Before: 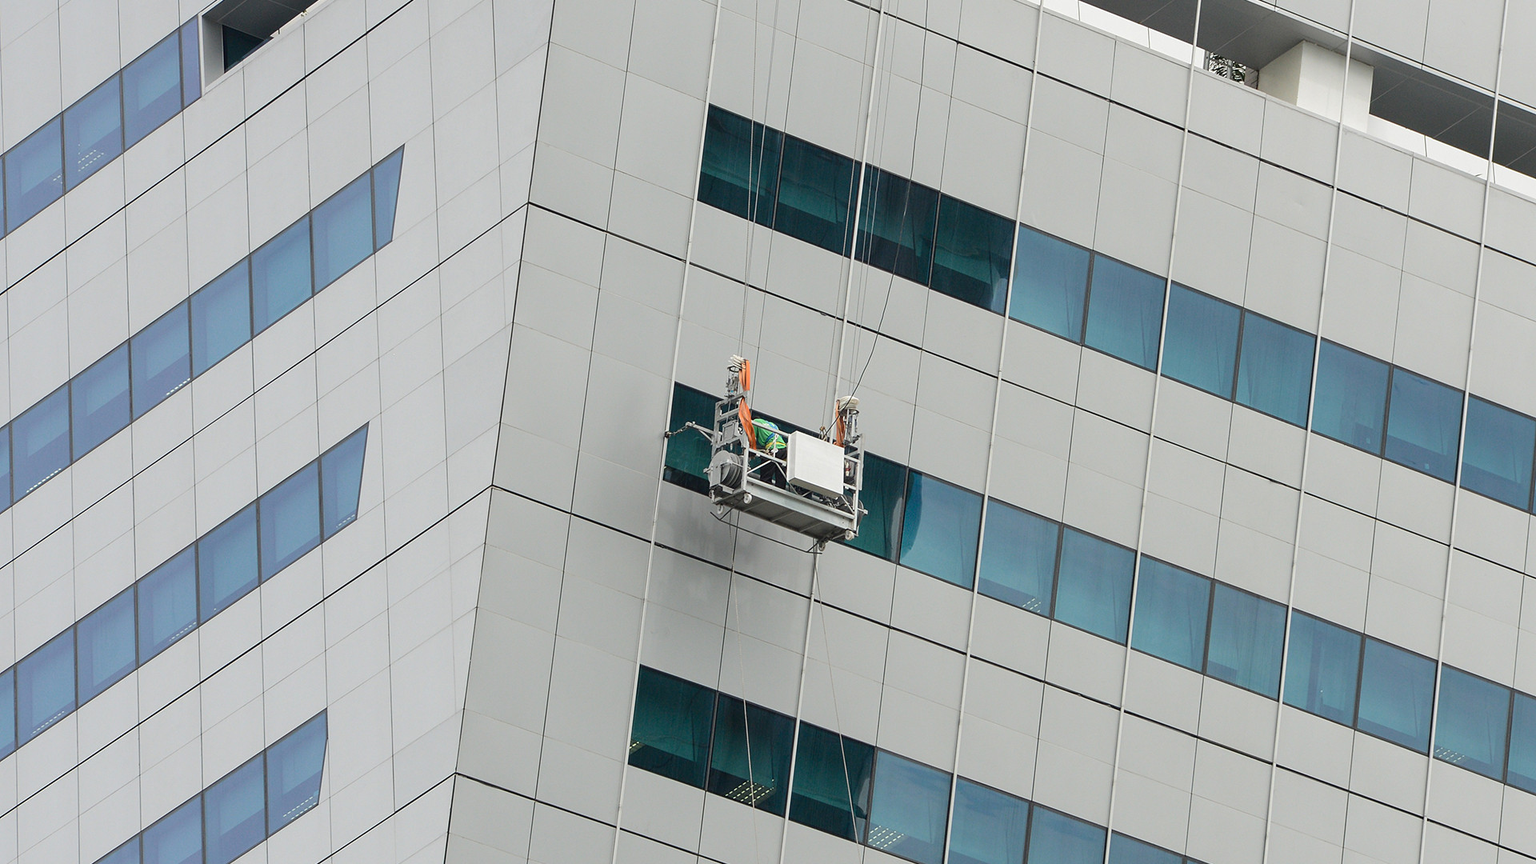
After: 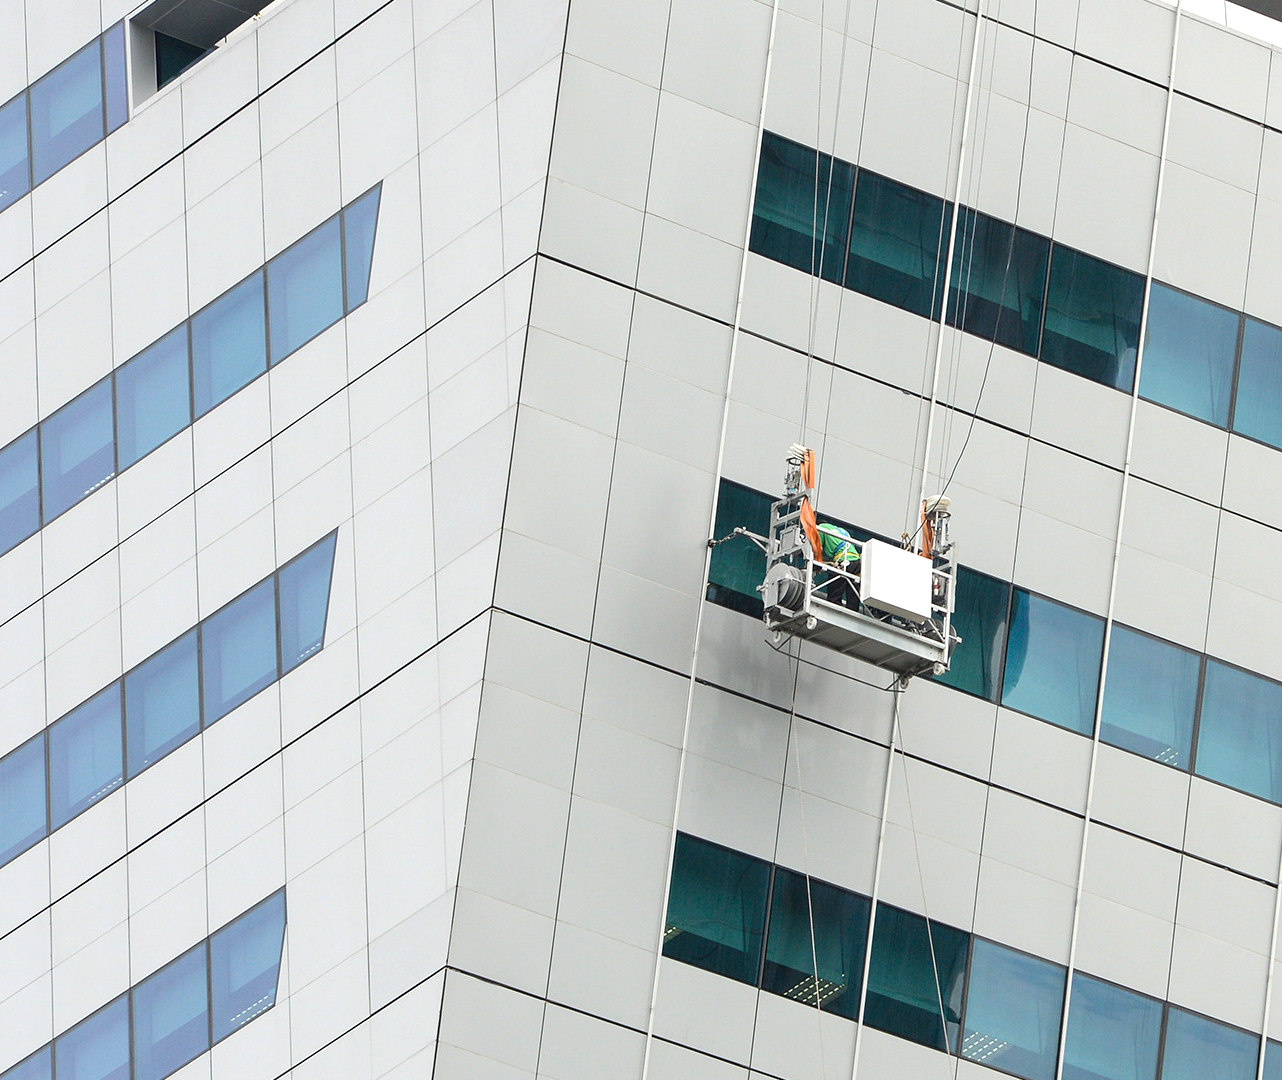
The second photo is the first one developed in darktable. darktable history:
exposure: black level correction 0.001, exposure 0.498 EV, compensate exposure bias true, compensate highlight preservation false
crop and rotate: left 6.413%, right 26.815%
